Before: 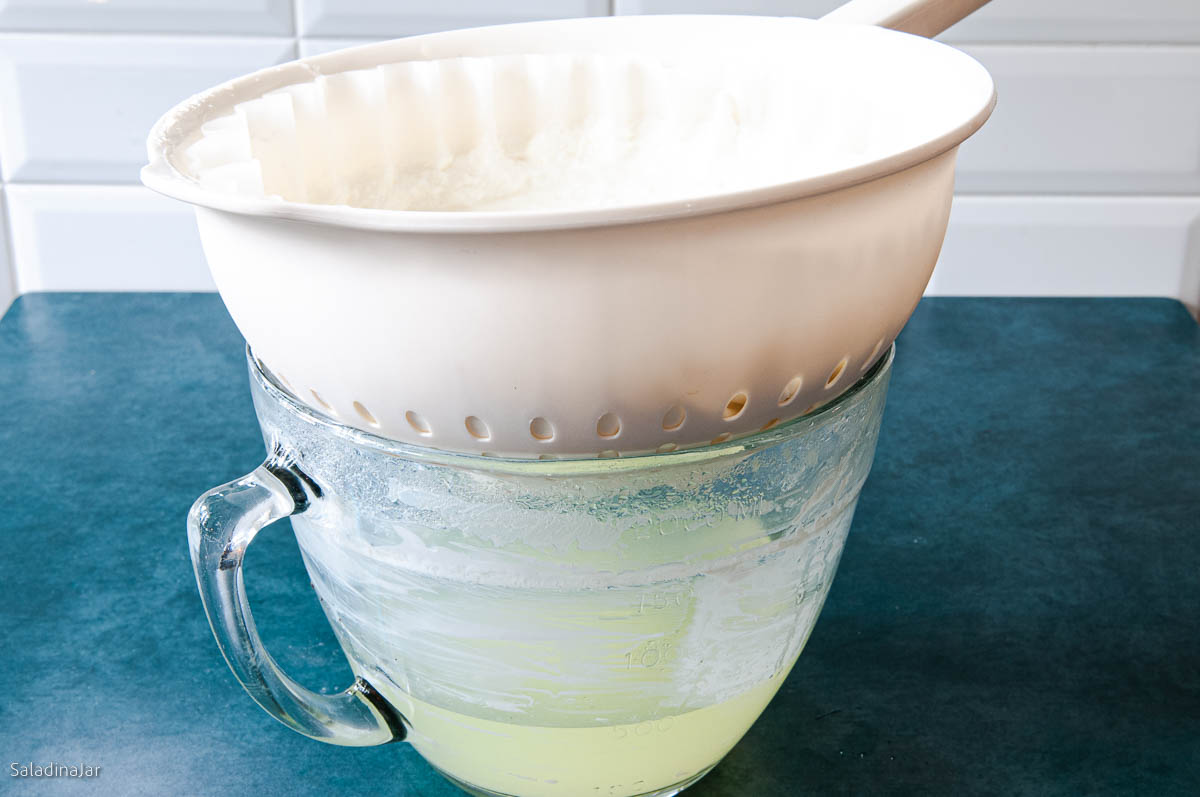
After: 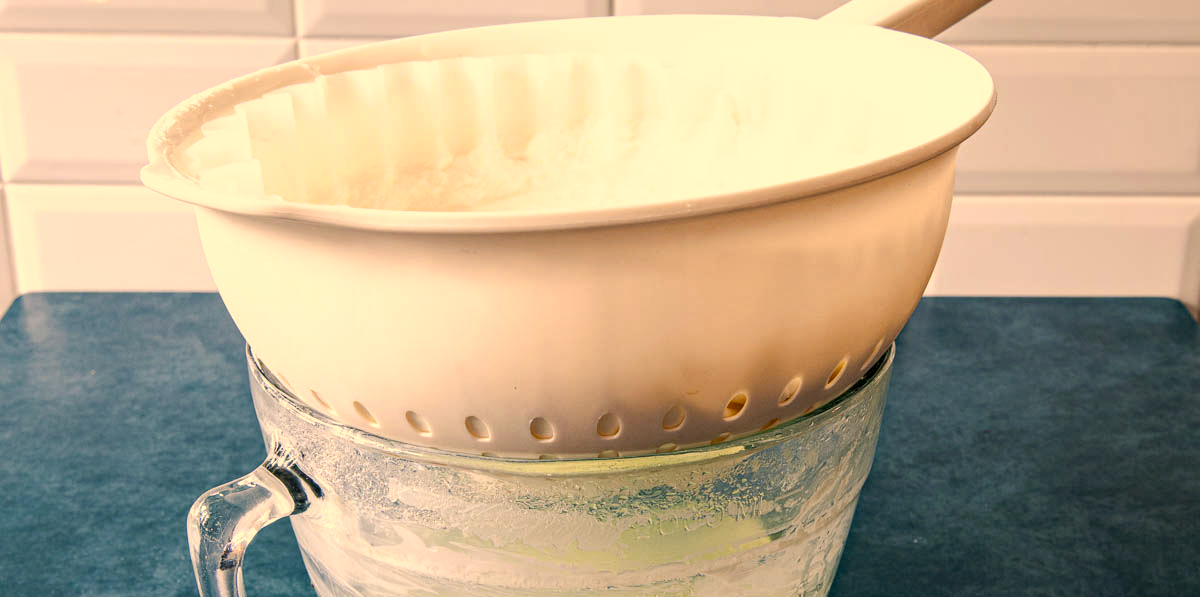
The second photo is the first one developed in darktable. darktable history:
local contrast: on, module defaults
haze removal: compatibility mode true, adaptive false
crop: bottom 24.988%
color correction: highlights a* 14.8, highlights b* 31.14
